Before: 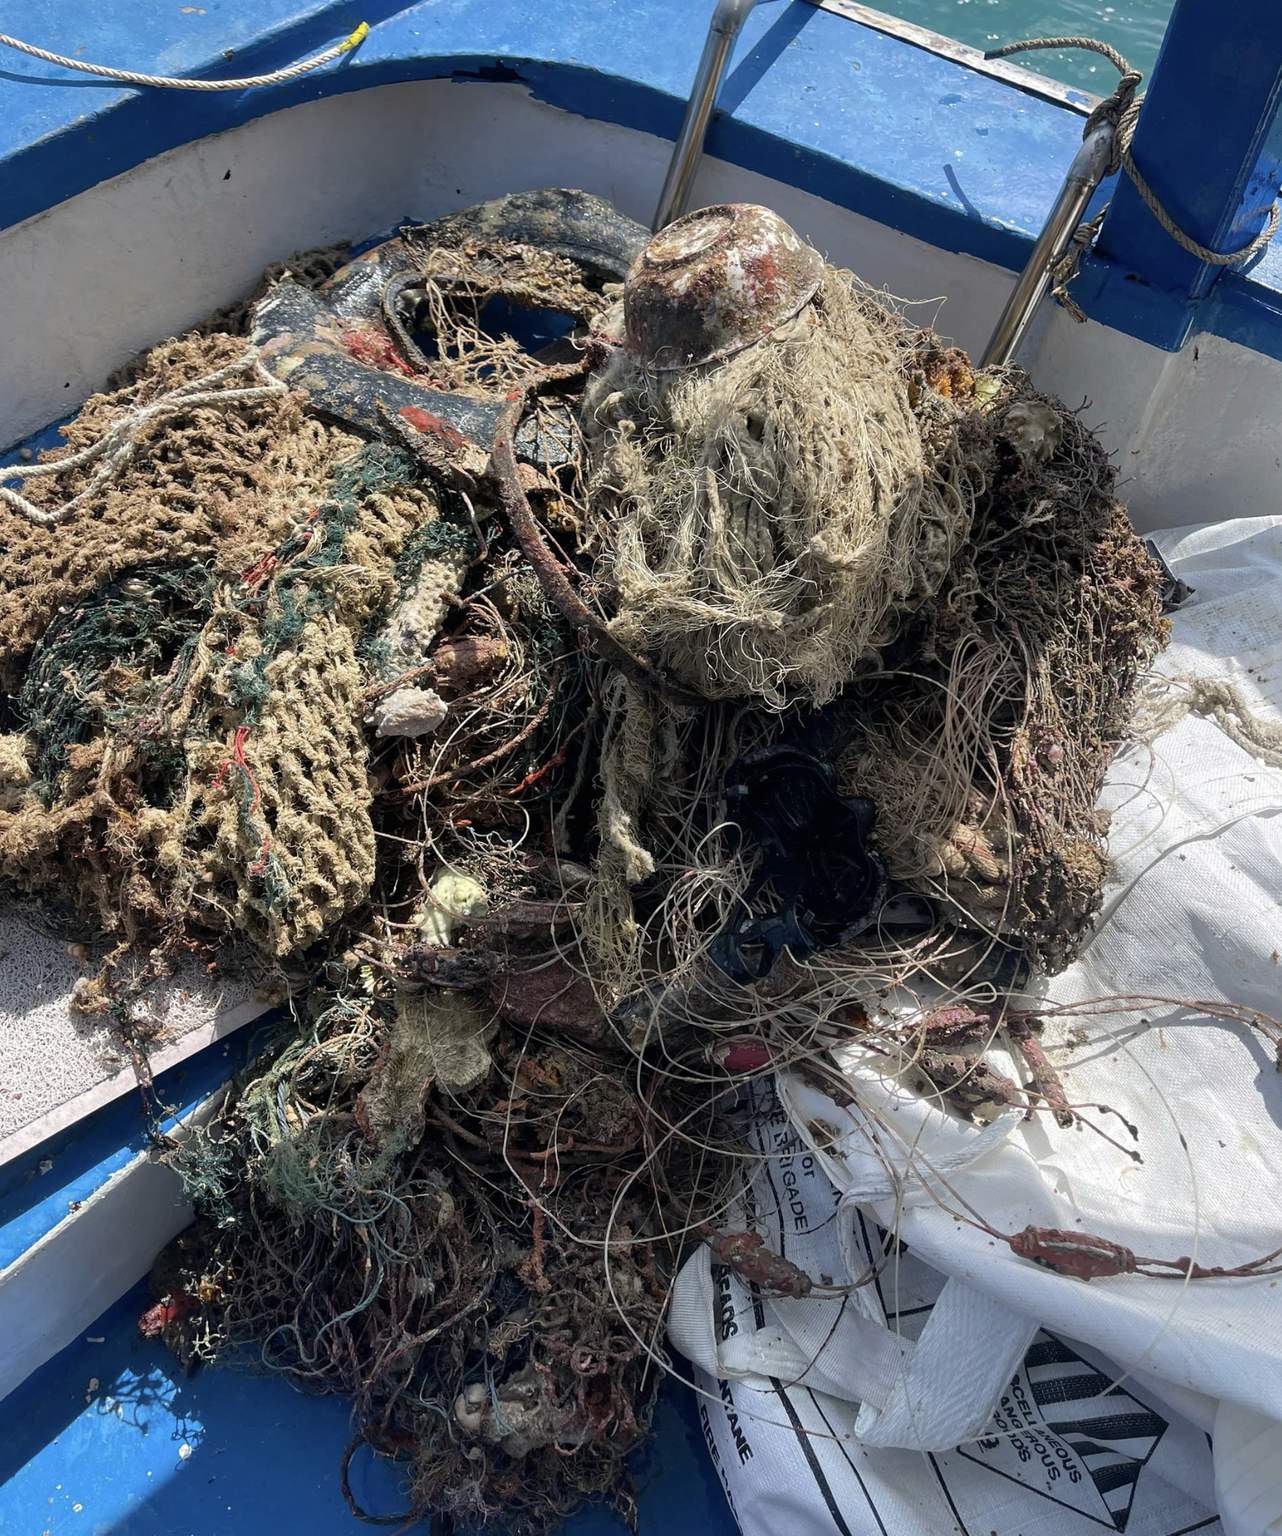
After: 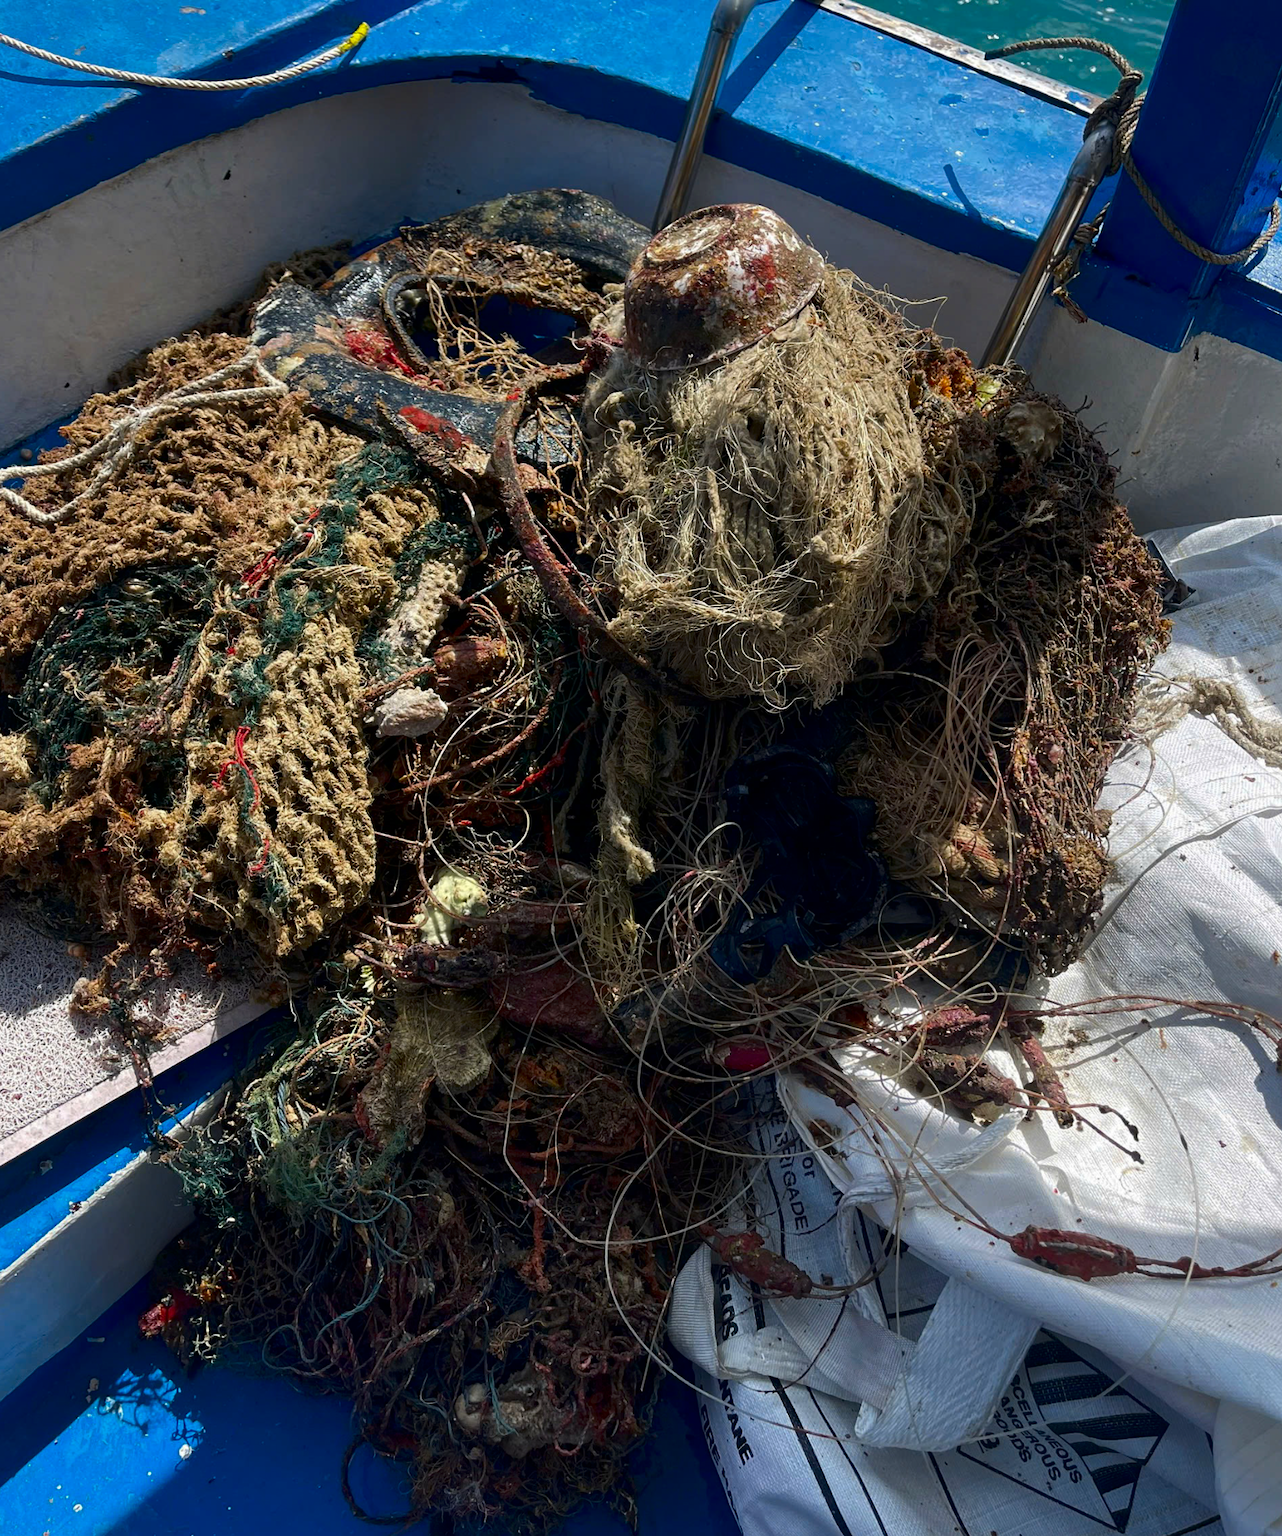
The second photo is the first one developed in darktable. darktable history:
contrast brightness saturation: brightness -0.249, saturation 0.201
